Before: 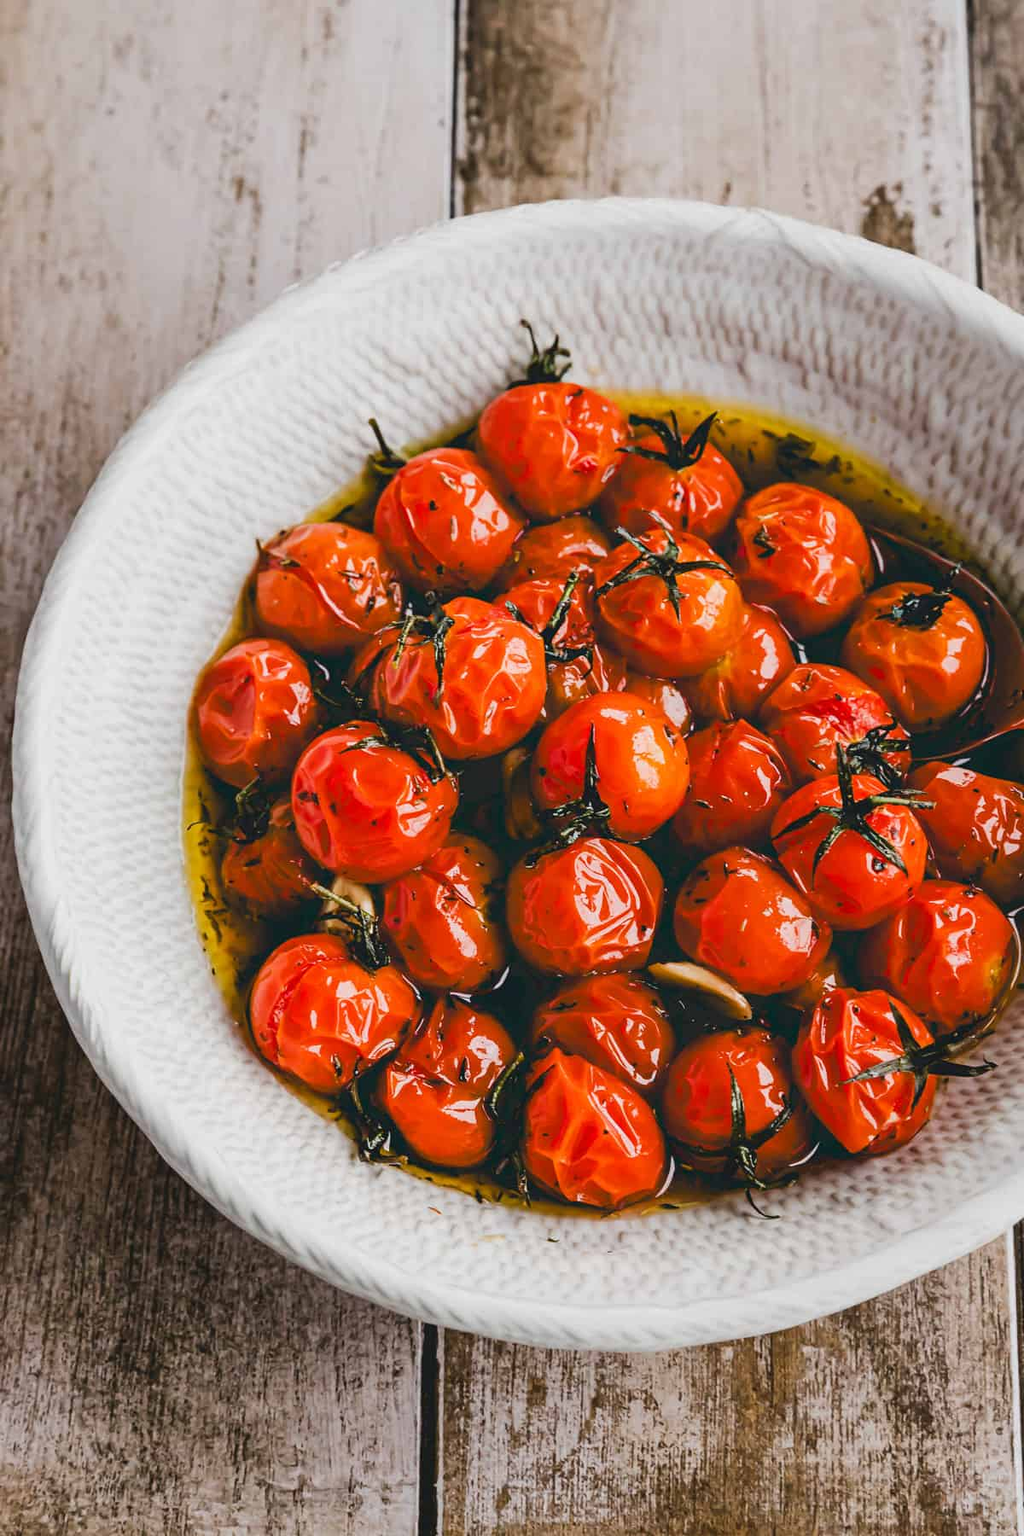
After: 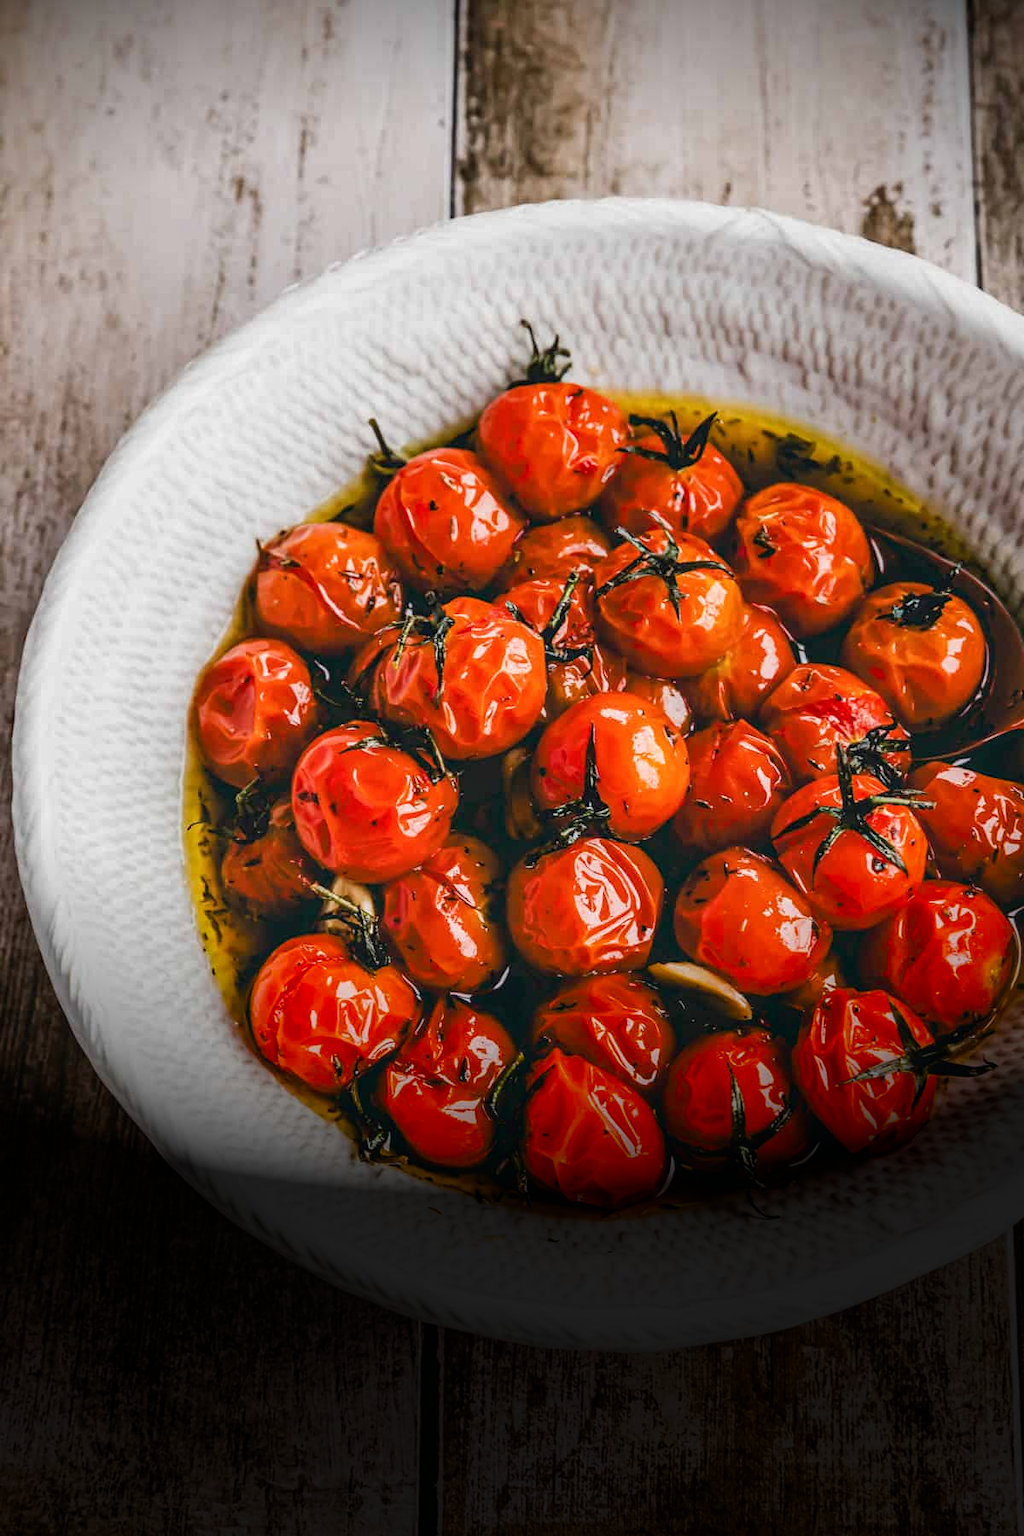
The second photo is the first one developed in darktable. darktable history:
local contrast: on, module defaults
vignetting: fall-off start 78.69%, brightness -0.983, saturation 0.5, center (-0.066, -0.31), width/height ratio 1.328
